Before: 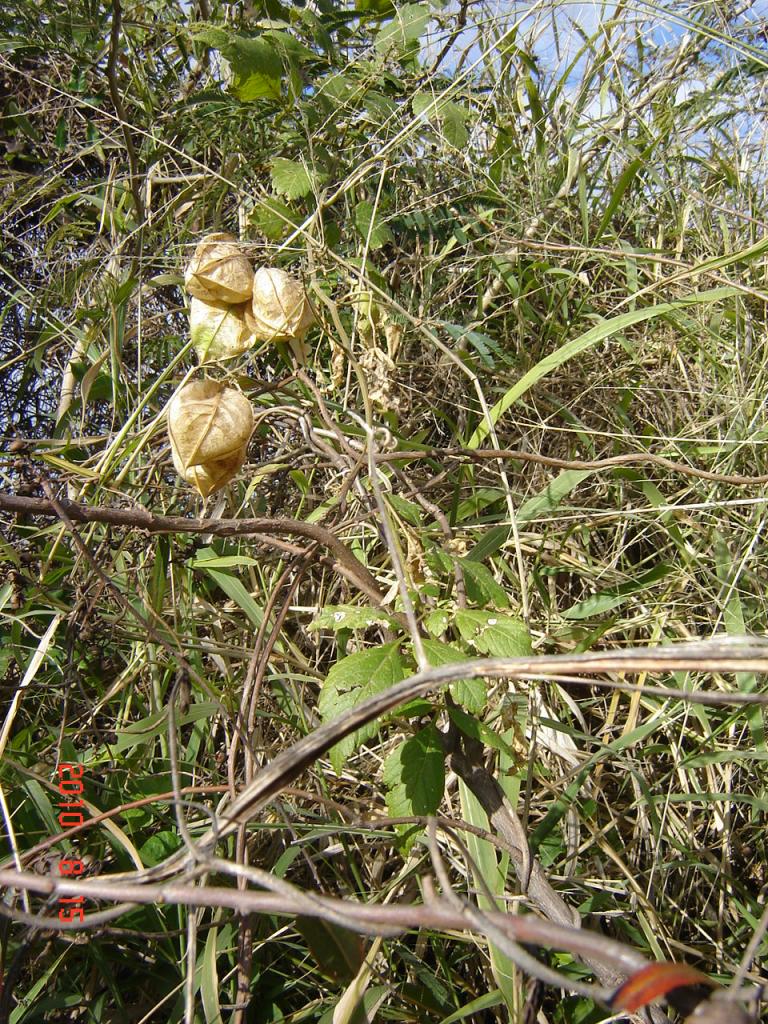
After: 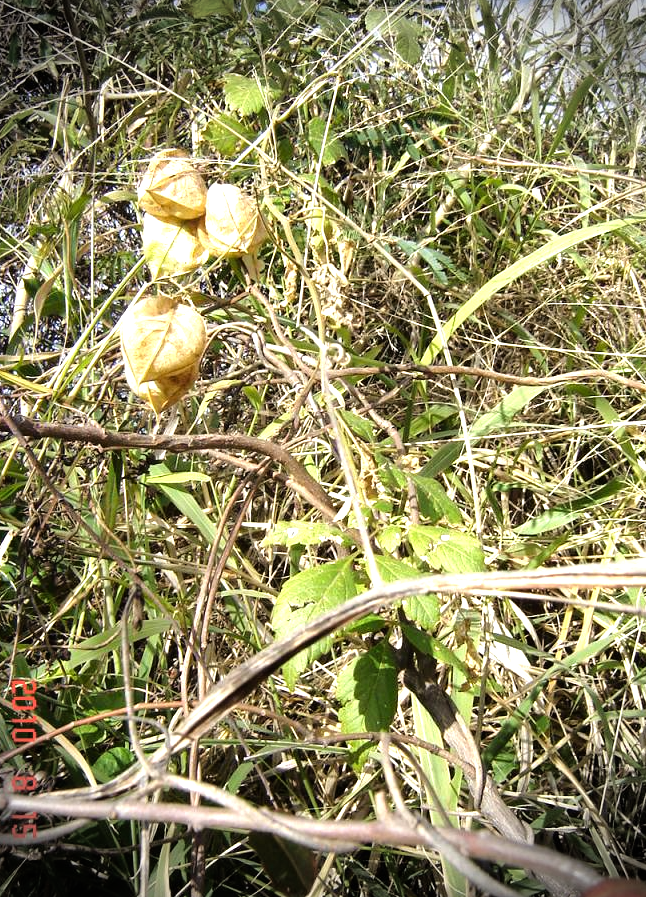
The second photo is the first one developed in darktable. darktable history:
crop: left 6.232%, top 8.27%, right 9.539%, bottom 4.04%
vignetting: fall-off radius 31.3%, brightness -0.72, saturation -0.486
tone equalizer: -8 EV -1.07 EV, -7 EV -1.04 EV, -6 EV -0.859 EV, -5 EV -0.542 EV, -3 EV 0.597 EV, -2 EV 0.885 EV, -1 EV 1 EV, +0 EV 1.07 EV
